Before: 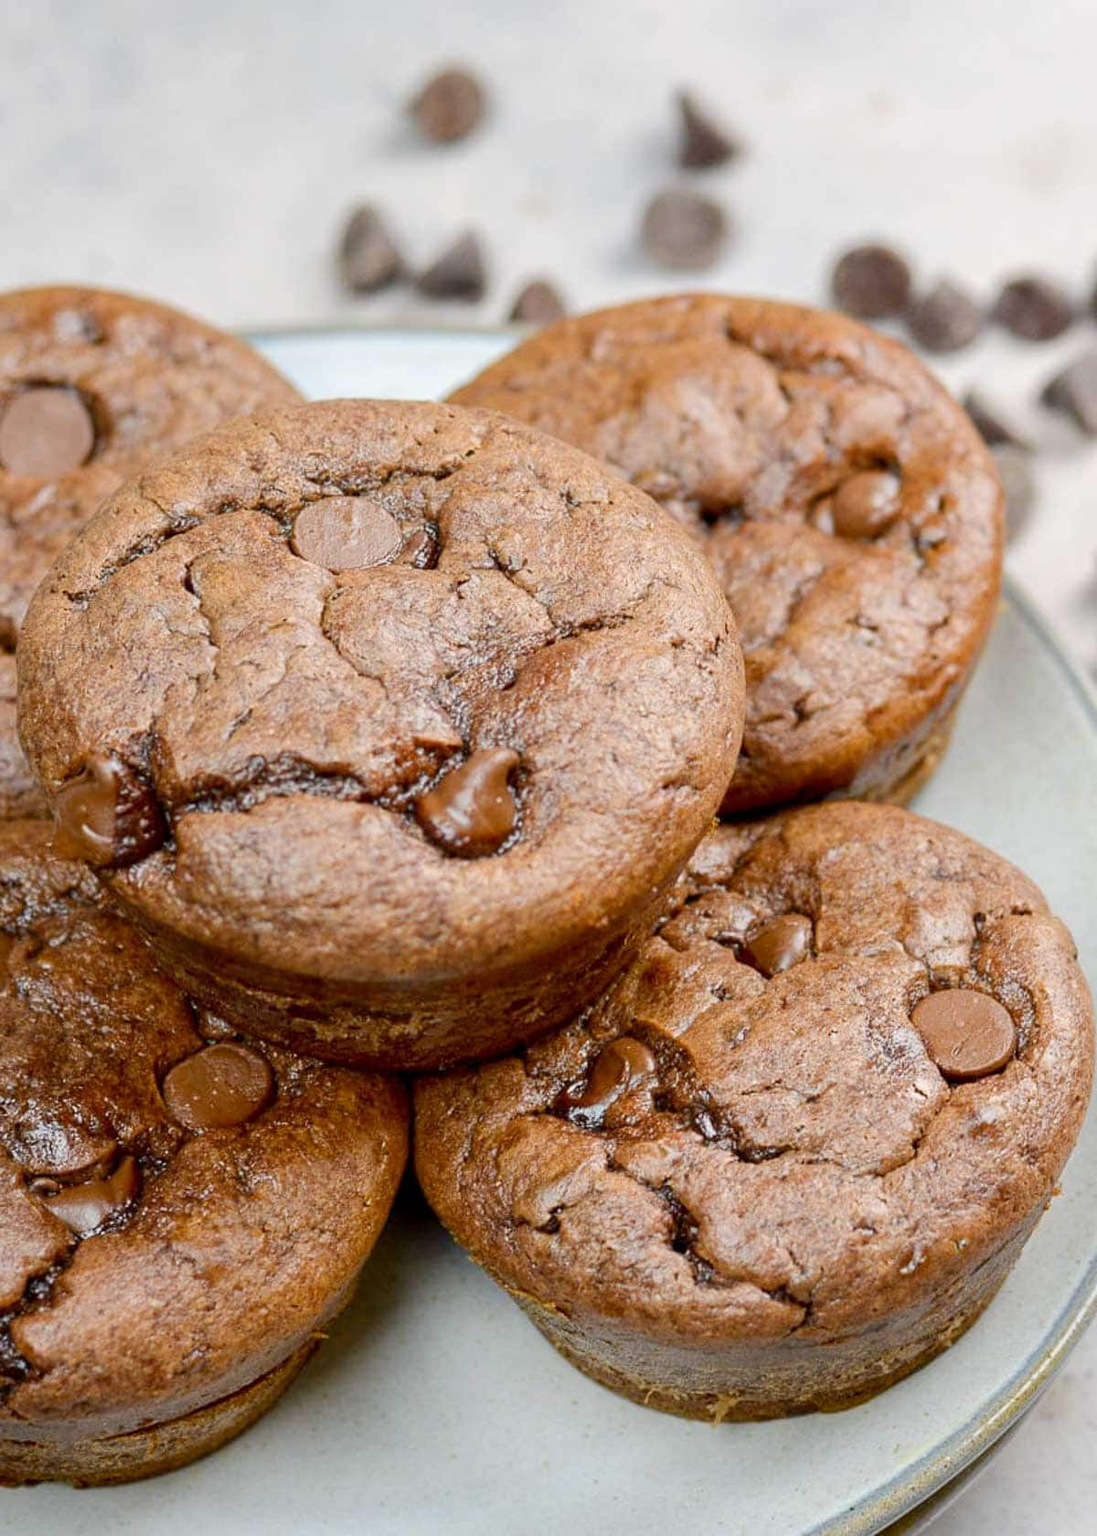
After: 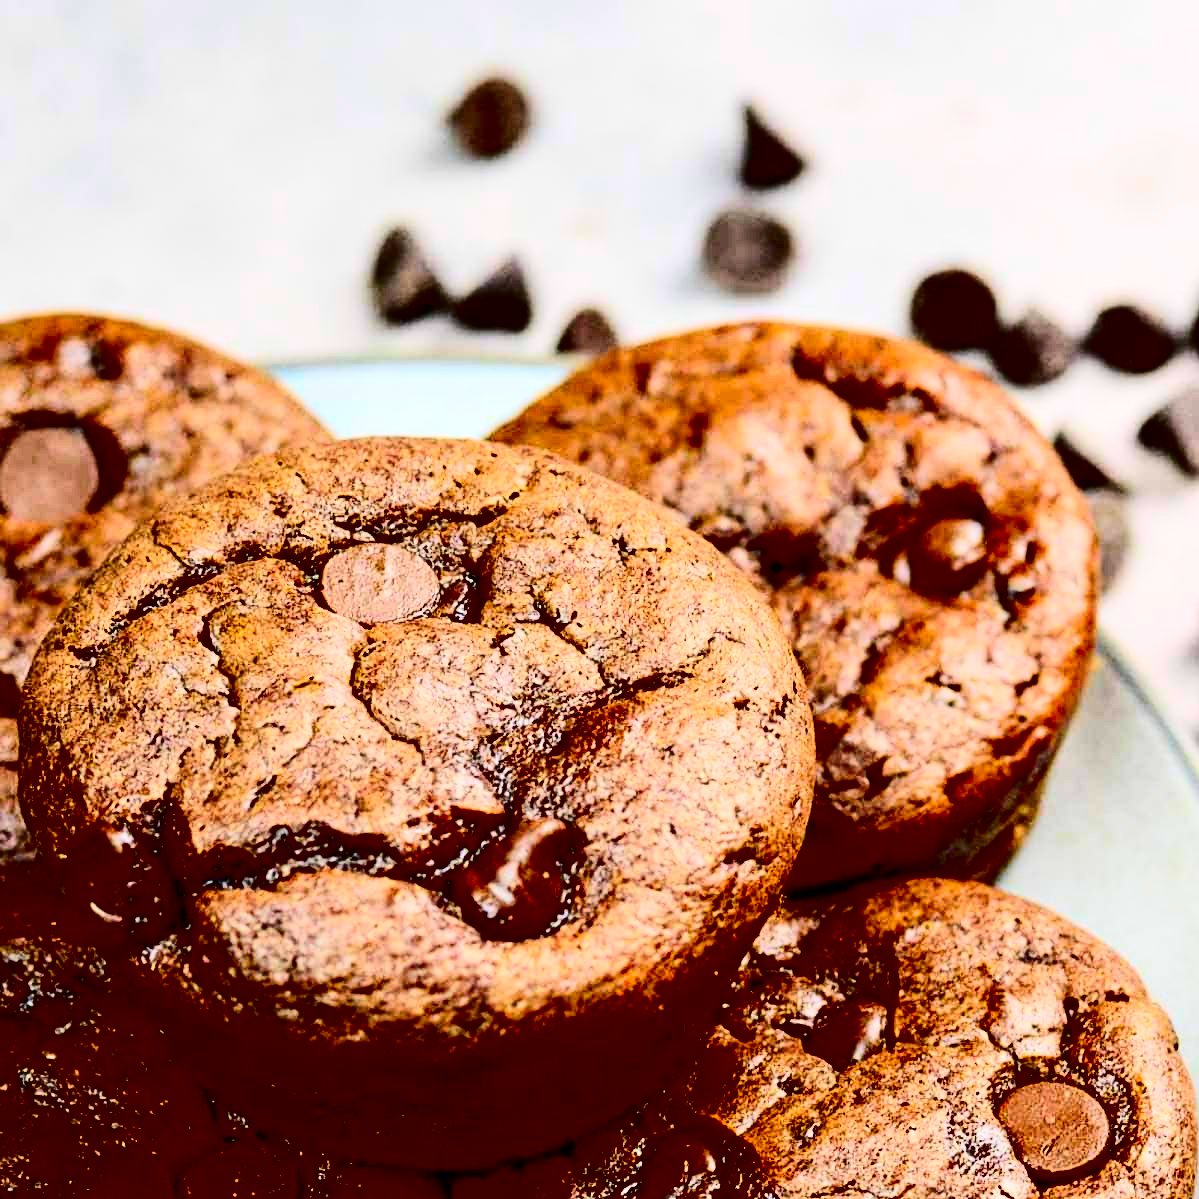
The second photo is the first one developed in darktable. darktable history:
contrast brightness saturation: contrast 0.77, brightness -1, saturation 1
crop: bottom 28.576%
